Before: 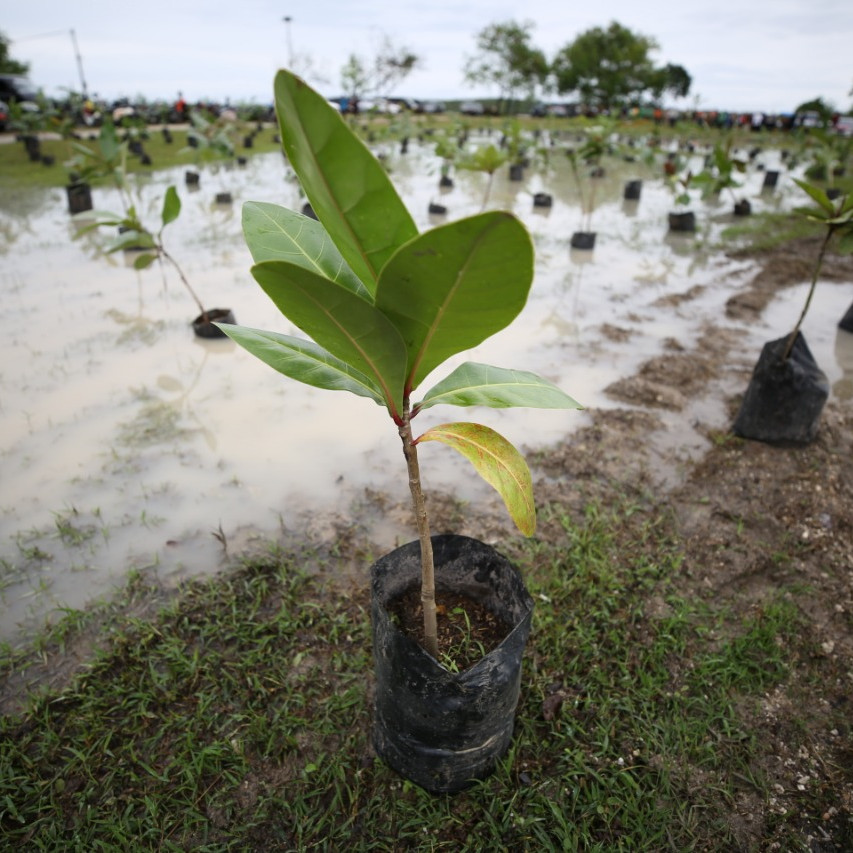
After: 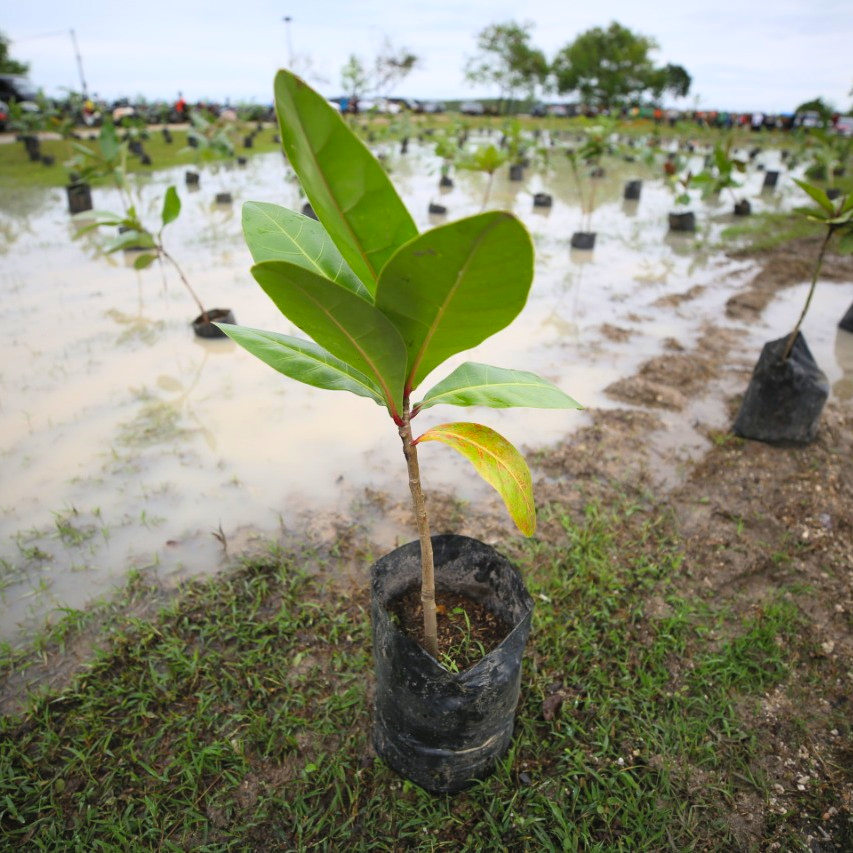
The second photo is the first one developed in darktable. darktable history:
contrast brightness saturation: contrast 0.067, brightness 0.174, saturation 0.399
color balance rgb: shadows lift › luminance -10.024%, shadows lift › chroma 0.659%, shadows lift › hue 112.45°, perceptual saturation grading › global saturation -0.084%, global vibrance 5.666%
base curve: curves: ch0 [(0, 0) (0.303, 0.277) (1, 1)], preserve colors none
